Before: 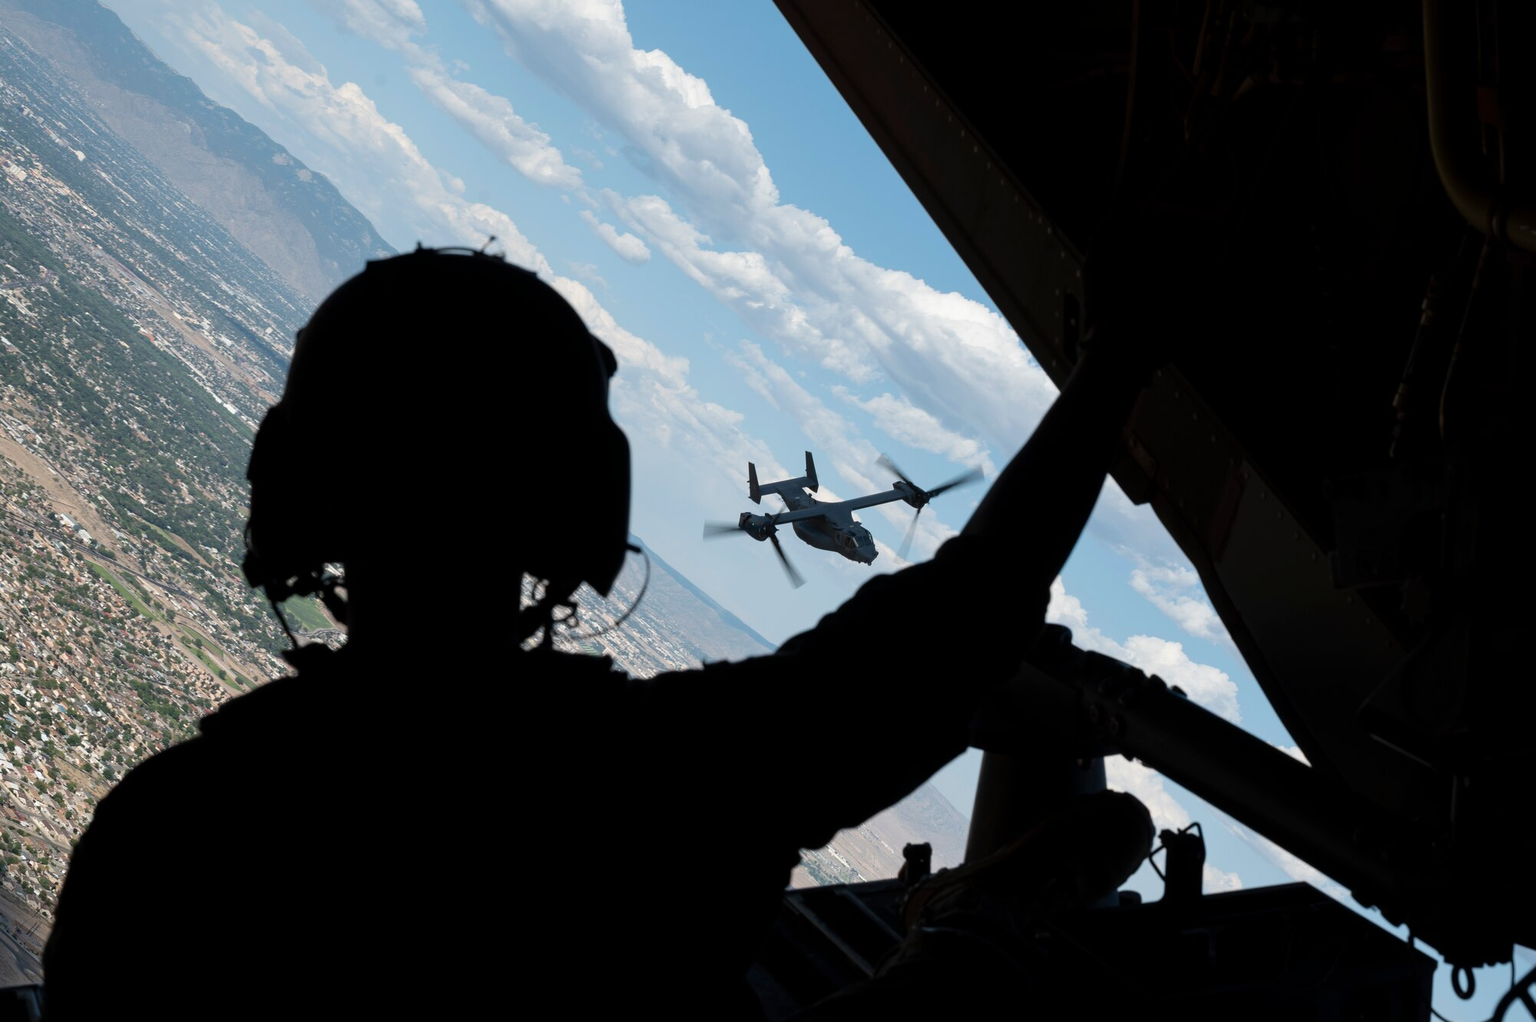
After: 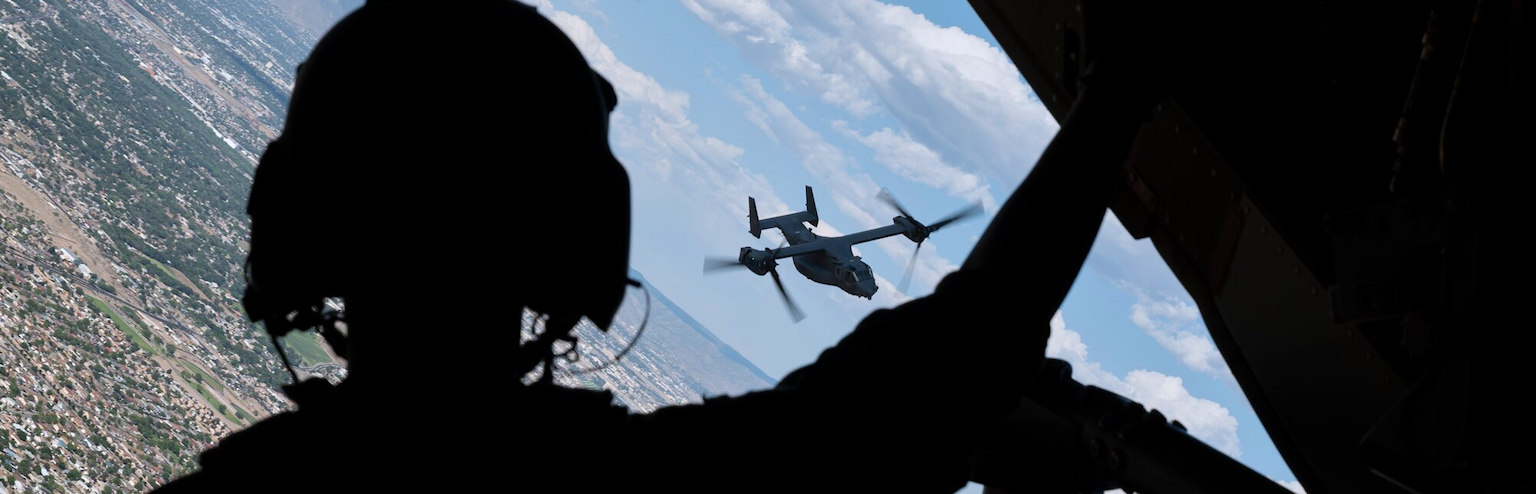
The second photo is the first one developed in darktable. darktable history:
white balance: red 0.984, blue 1.059
tone equalizer: -8 EV -0.002 EV, -7 EV 0.005 EV, -6 EV -0.009 EV, -5 EV 0.011 EV, -4 EV -0.012 EV, -3 EV 0.007 EV, -2 EV -0.062 EV, -1 EV -0.293 EV, +0 EV -0.582 EV, smoothing diameter 2%, edges refinement/feathering 20, mask exposure compensation -1.57 EV, filter diffusion 5
crop and rotate: top 26.056%, bottom 25.543%
